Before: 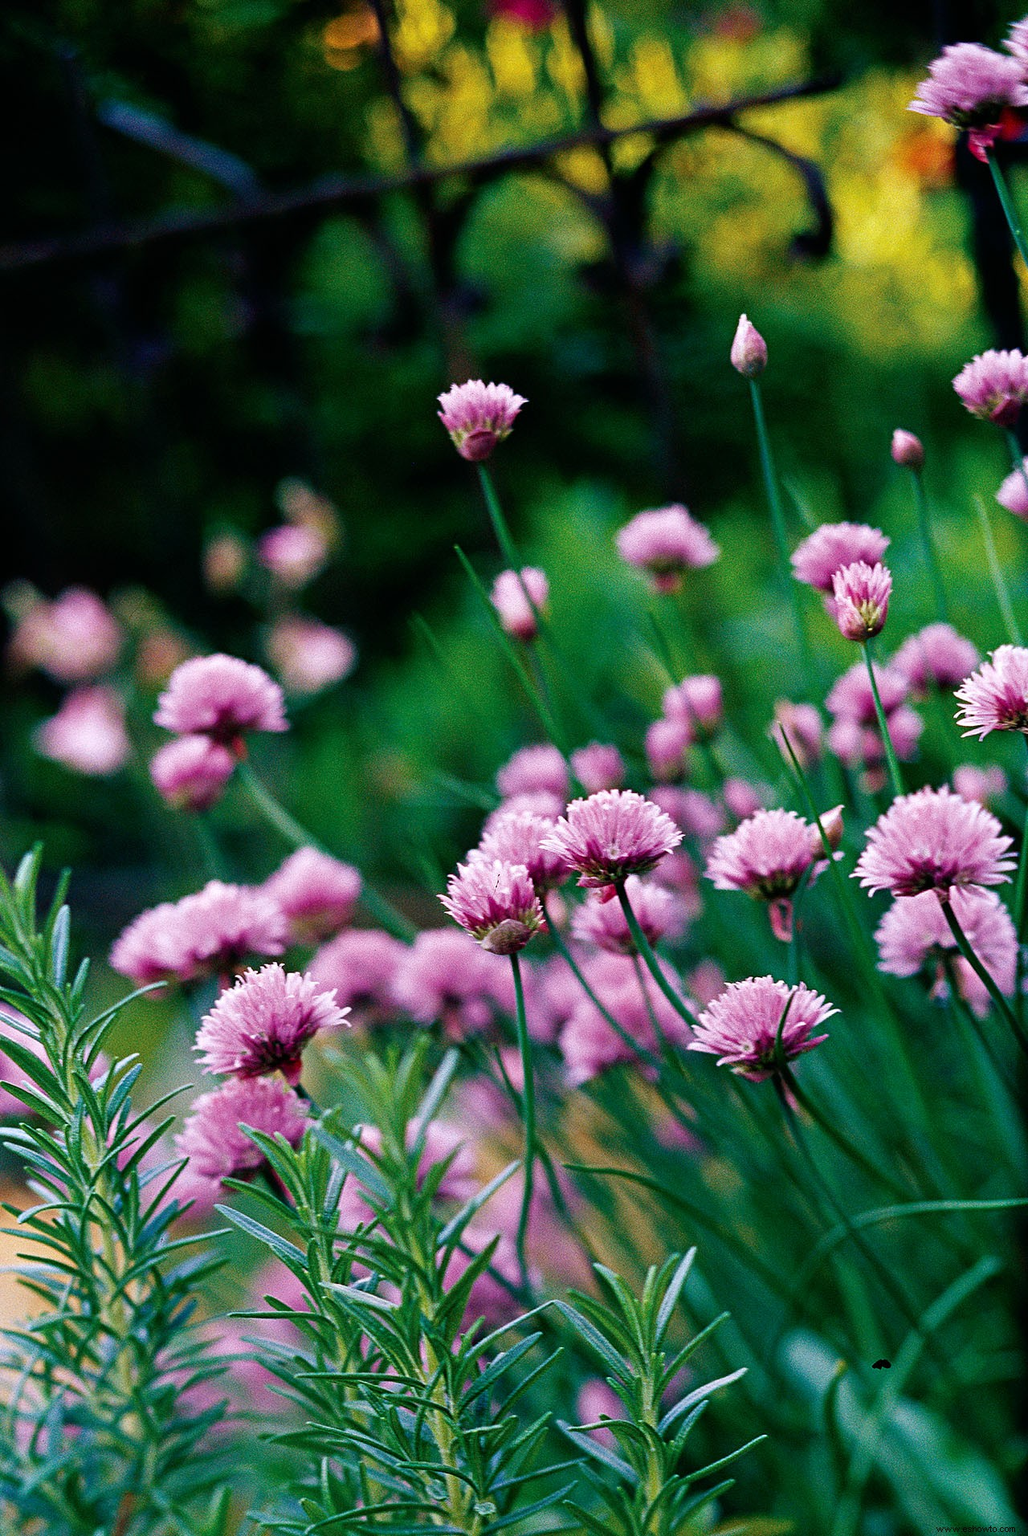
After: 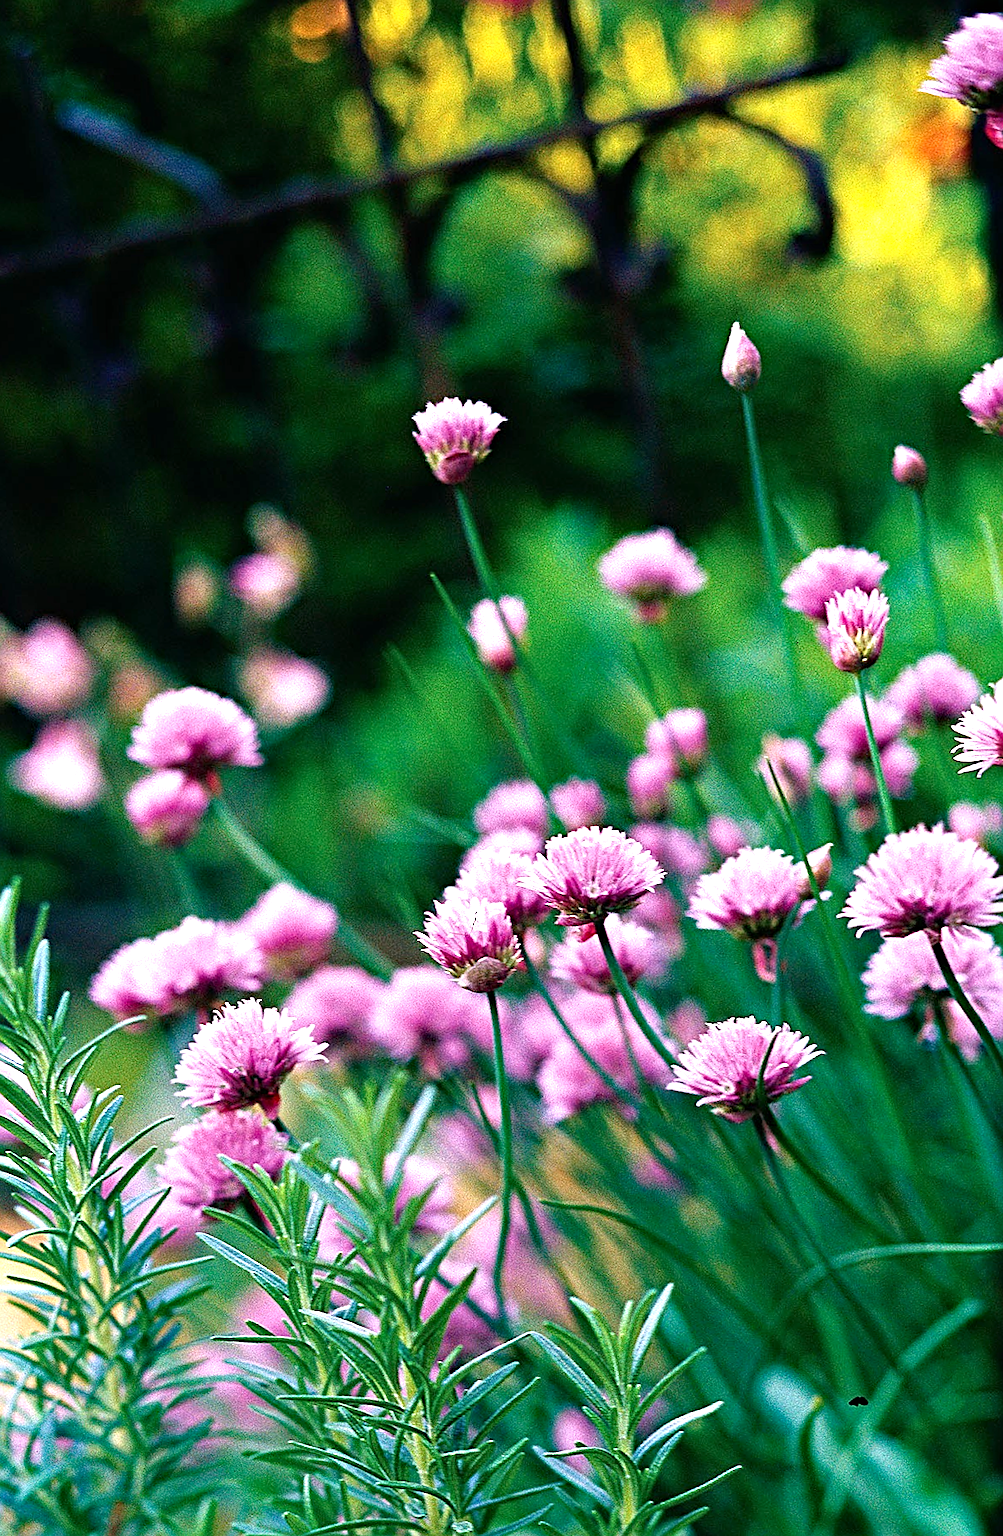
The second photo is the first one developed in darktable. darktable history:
sharpen: on, module defaults
exposure: black level correction 0, exposure 0.7 EV, compensate exposure bias true, compensate highlight preservation false
shadows and highlights: shadows -12.5, white point adjustment 4, highlights 28.33
rotate and perspective: rotation 0.074°, lens shift (vertical) 0.096, lens shift (horizontal) -0.041, crop left 0.043, crop right 0.952, crop top 0.024, crop bottom 0.979
haze removal: on, module defaults
